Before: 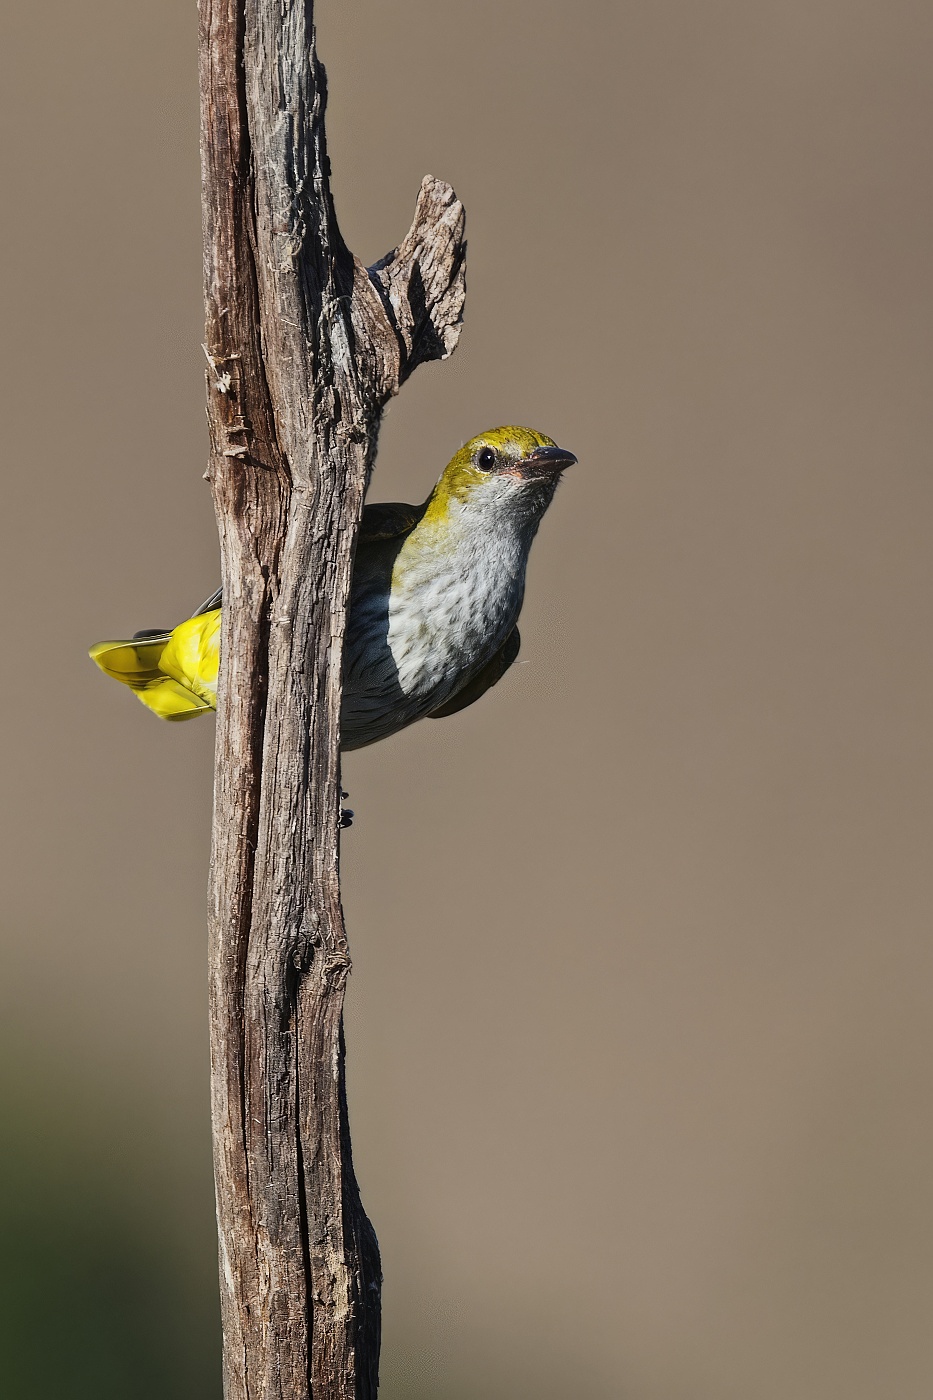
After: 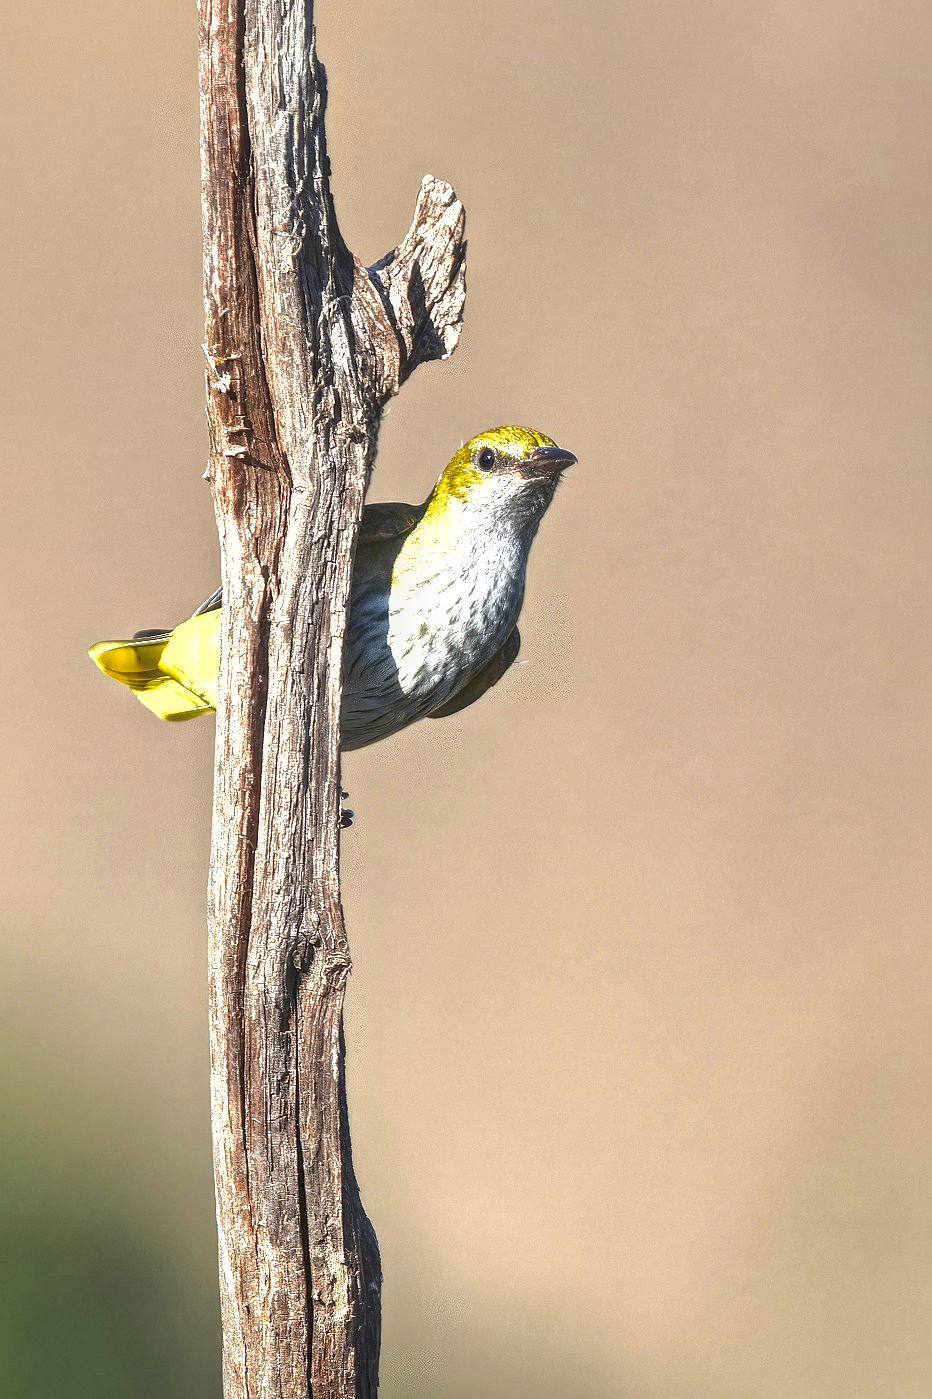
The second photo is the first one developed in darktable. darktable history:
shadows and highlights: on, module defaults
exposure: black level correction 0, exposure 1.505 EV, compensate highlight preservation false
local contrast: on, module defaults
